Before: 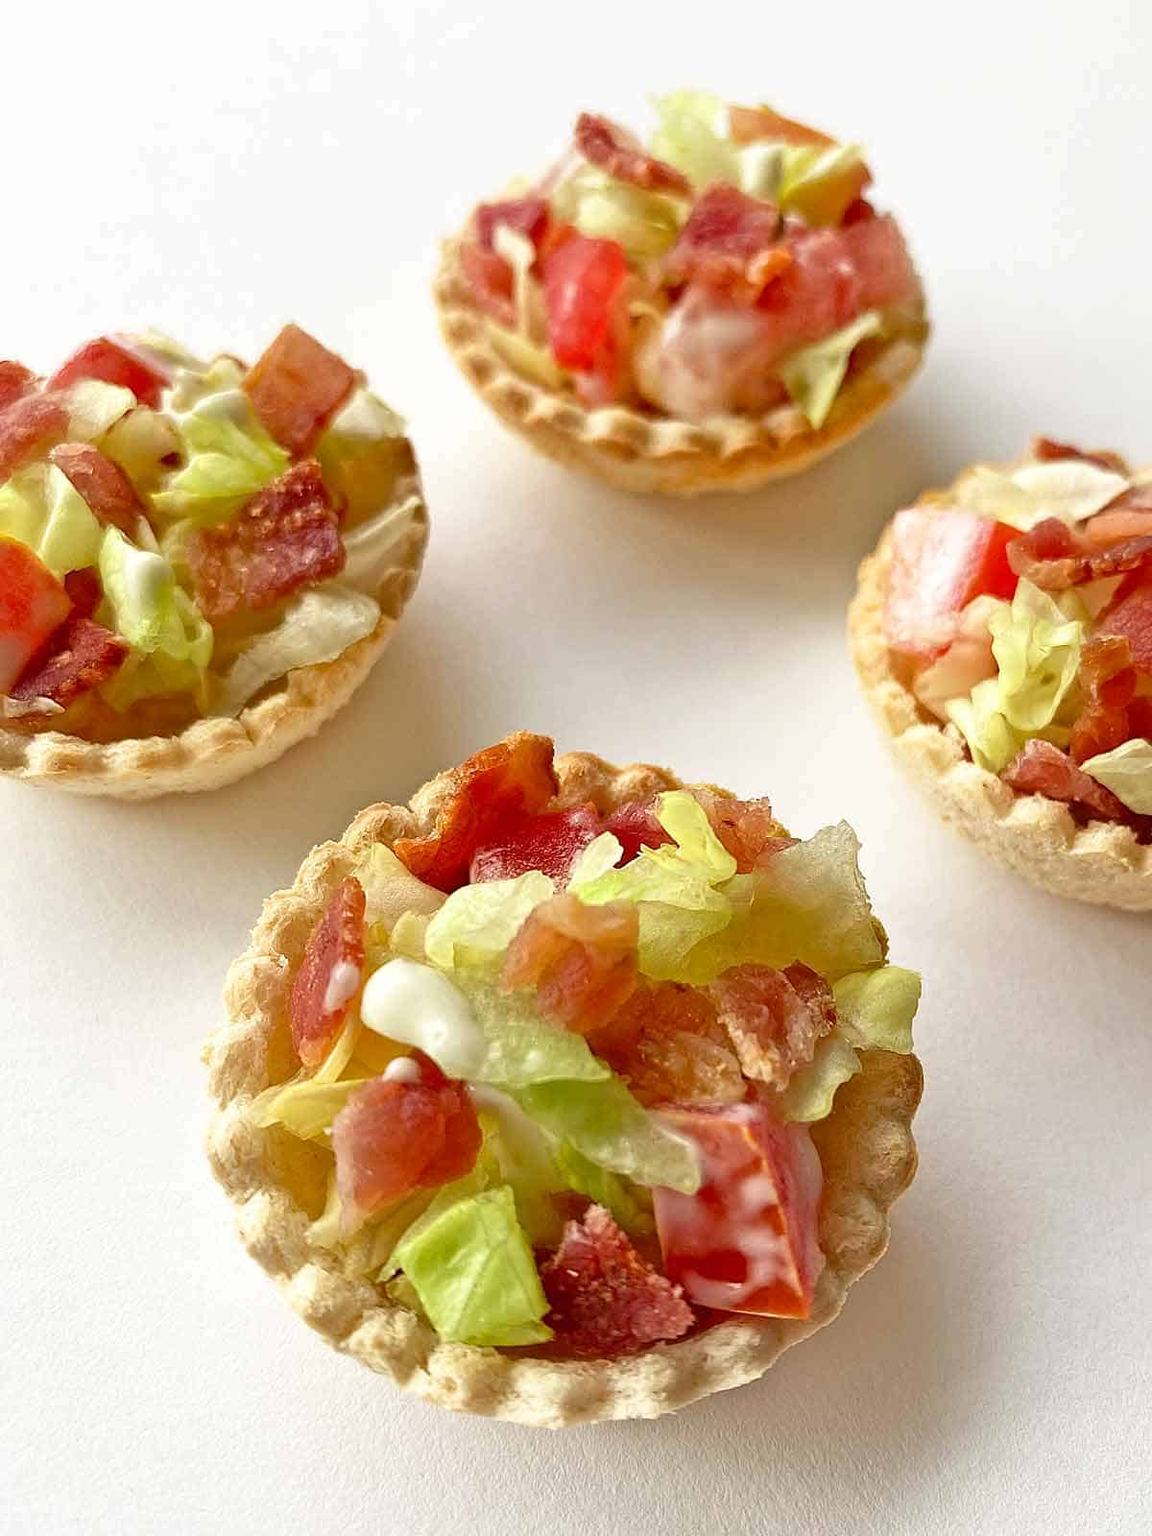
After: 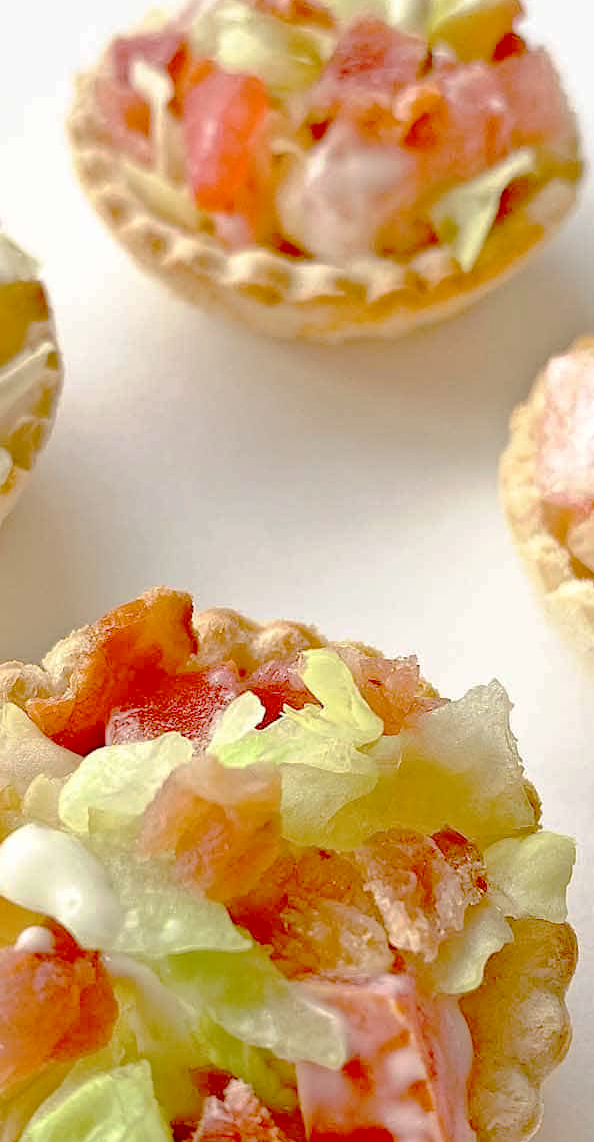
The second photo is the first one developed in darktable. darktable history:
crop: left 32.075%, top 10.976%, right 18.355%, bottom 17.596%
tone curve: curves: ch0 [(0, 0) (0.003, 0.019) (0.011, 0.019) (0.025, 0.023) (0.044, 0.032) (0.069, 0.046) (0.1, 0.073) (0.136, 0.129) (0.177, 0.207) (0.224, 0.295) (0.277, 0.394) (0.335, 0.48) (0.399, 0.524) (0.468, 0.575) (0.543, 0.628) (0.623, 0.684) (0.709, 0.739) (0.801, 0.808) (0.898, 0.9) (1, 1)], preserve colors none
